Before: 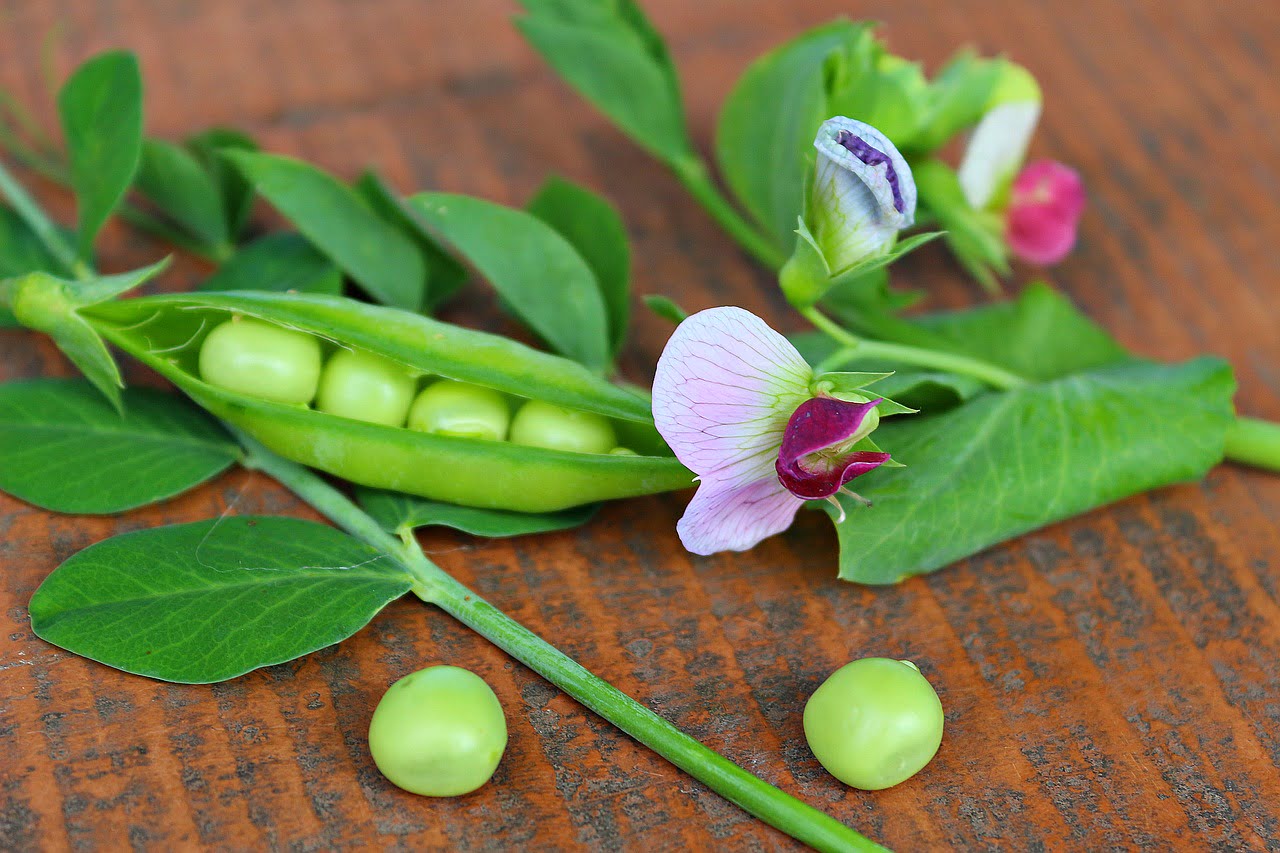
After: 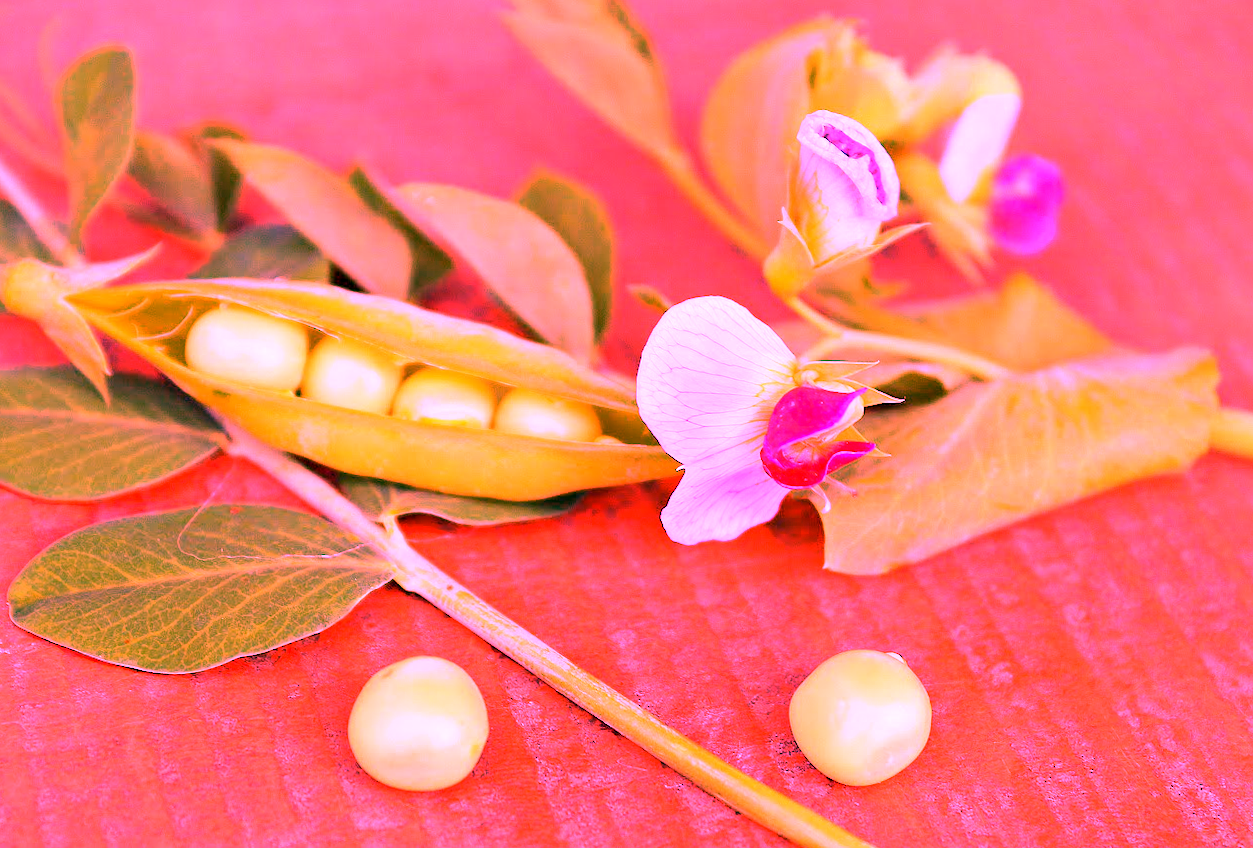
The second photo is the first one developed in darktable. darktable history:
rotate and perspective: rotation 0.226°, lens shift (vertical) -0.042, crop left 0.023, crop right 0.982, crop top 0.006, crop bottom 0.994
contrast equalizer: octaves 7, y [[0.6 ×6], [0.55 ×6], [0 ×6], [0 ×6], [0 ×6]], mix -0.2
exposure: black level correction 0.004, exposure 0.014 EV, compensate highlight preservation false
white balance: red 4.26, blue 1.802
